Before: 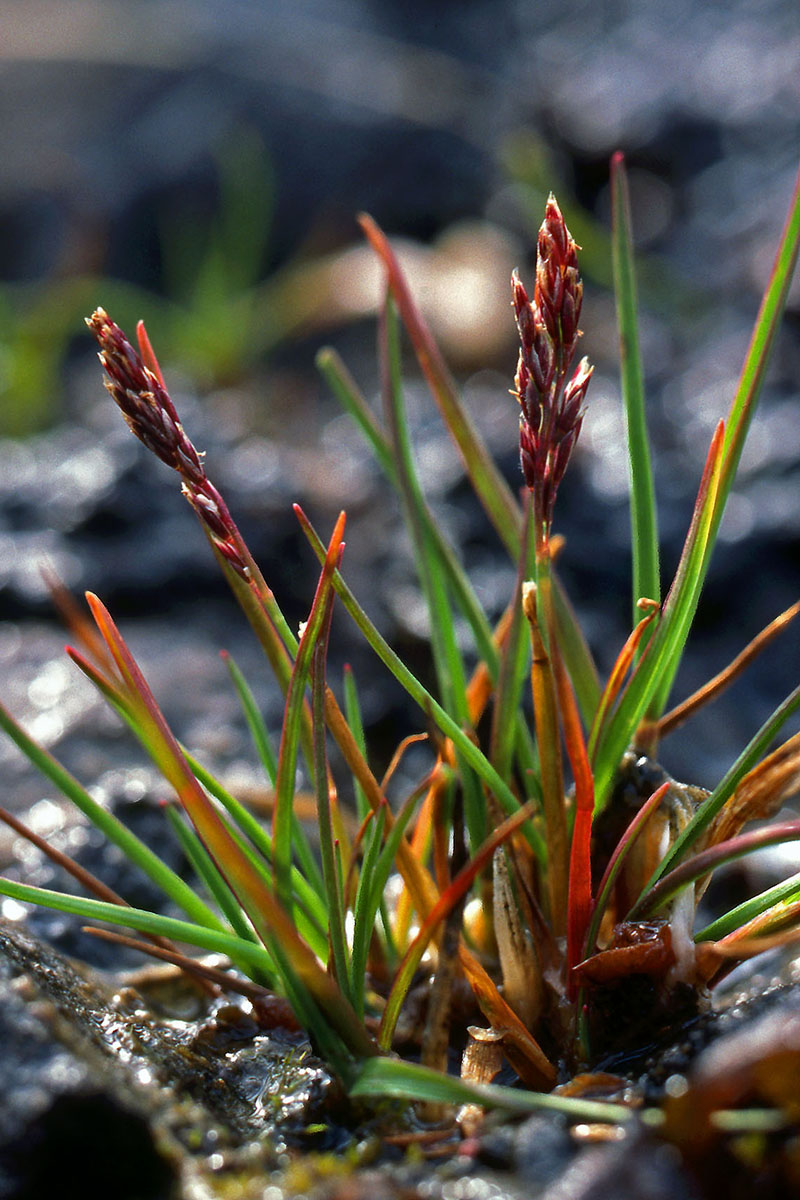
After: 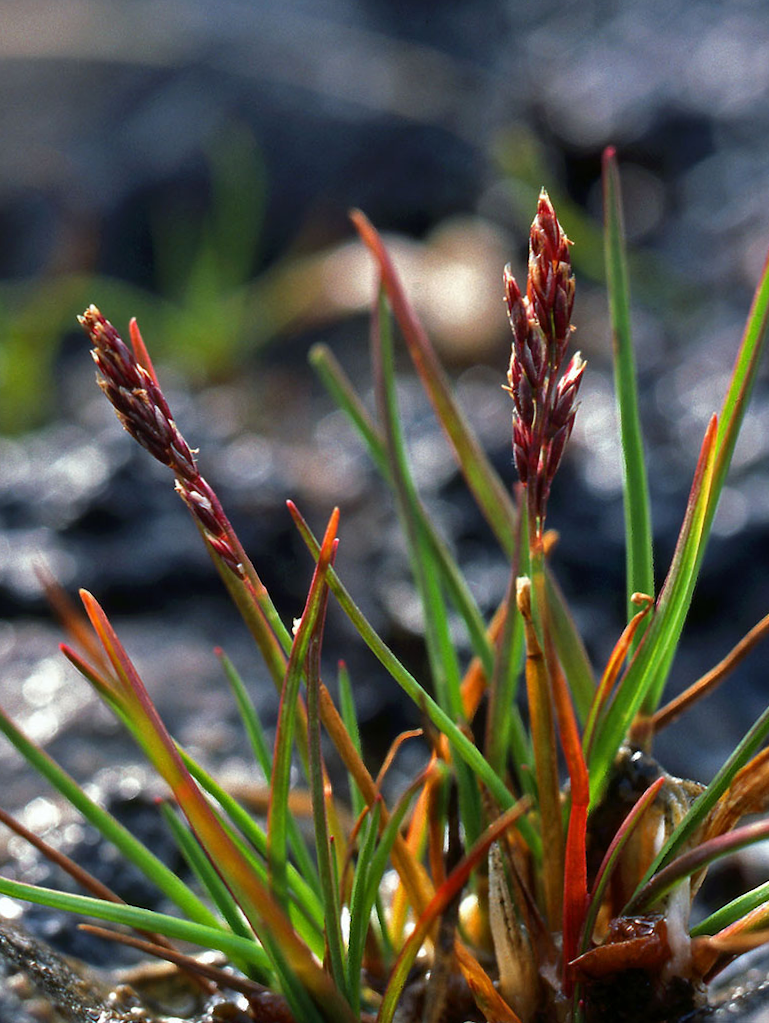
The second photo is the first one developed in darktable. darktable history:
crop and rotate: angle 0.295°, left 0.442%, right 2.576%, bottom 14.067%
